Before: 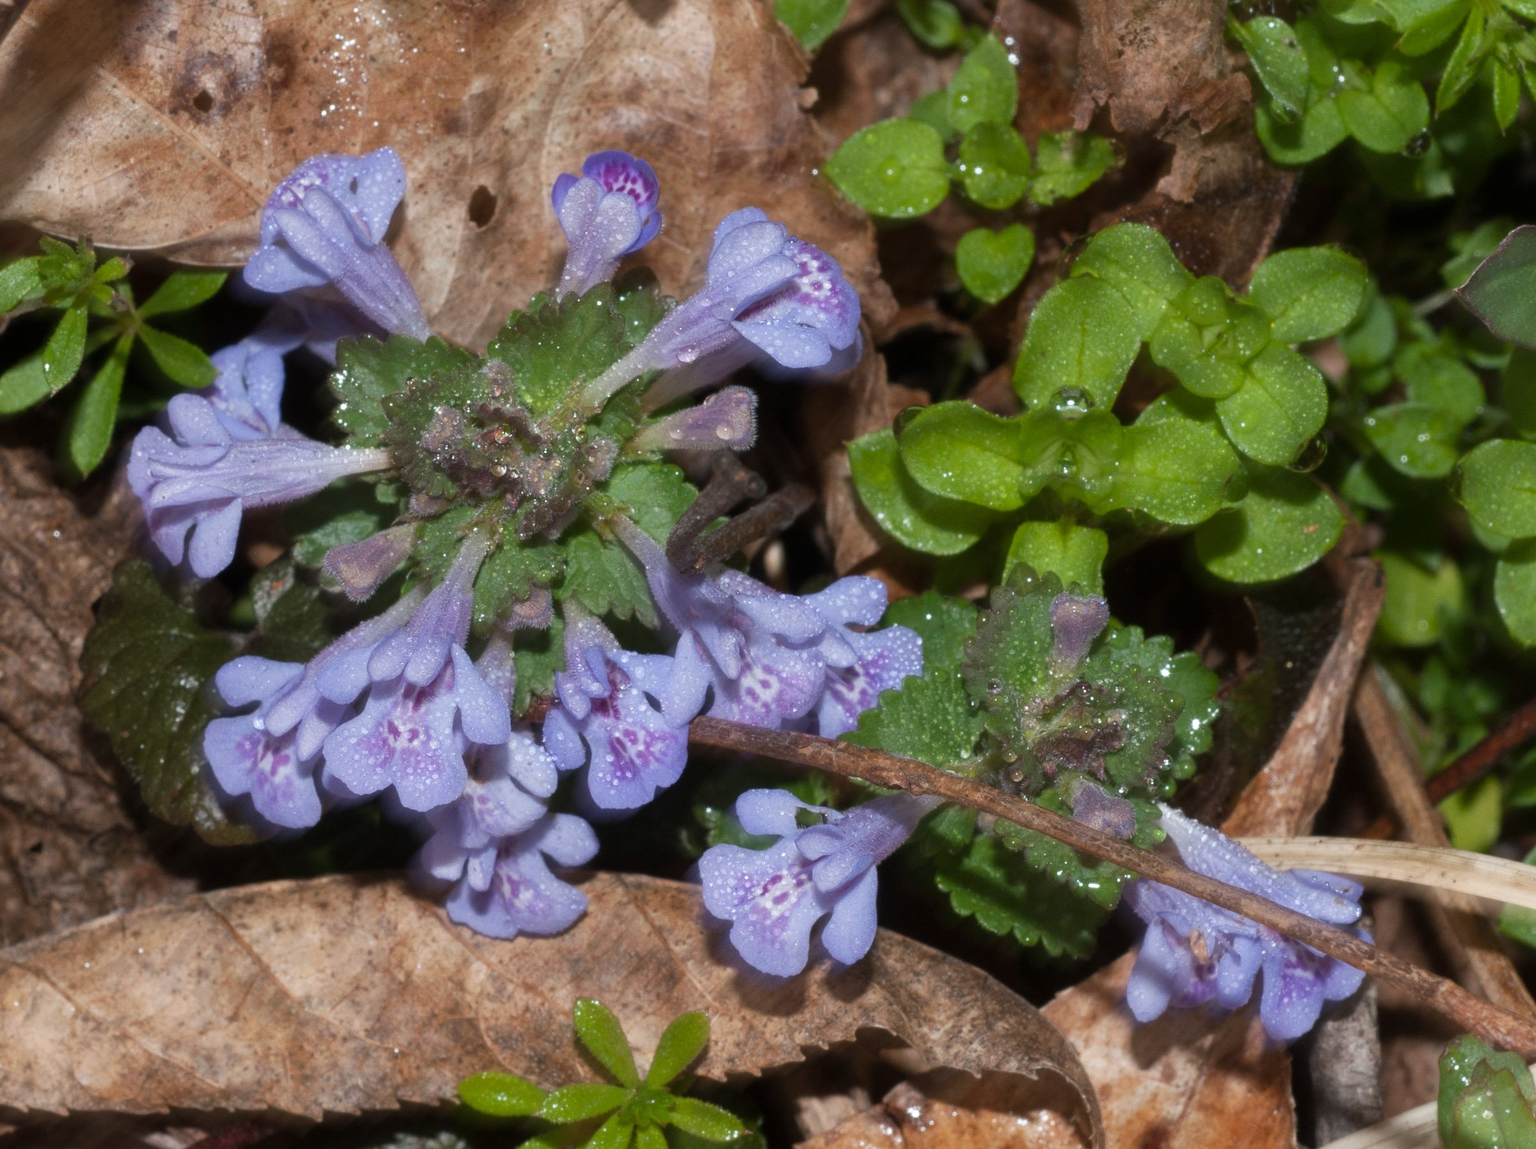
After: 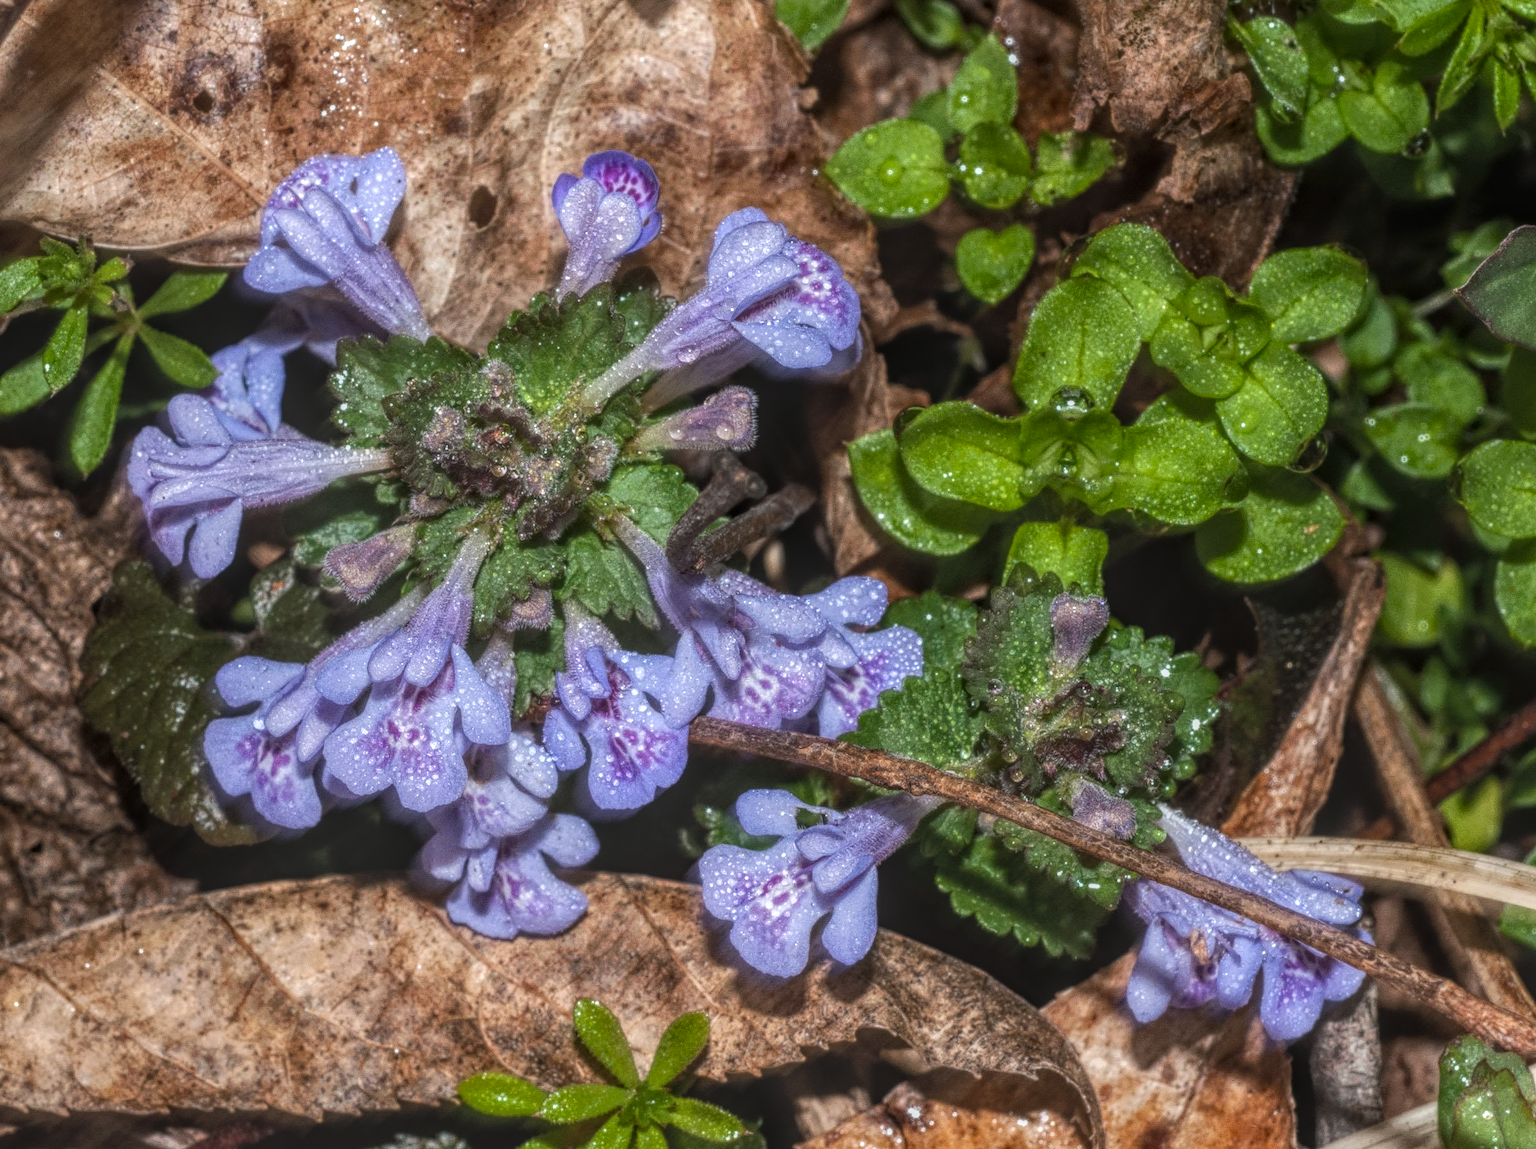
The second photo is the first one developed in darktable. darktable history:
local contrast: highlights 20%, shadows 24%, detail 201%, midtone range 0.2
tone equalizer: -8 EV -0.773 EV, -7 EV -0.675 EV, -6 EV -0.581 EV, -5 EV -0.381 EV, -3 EV 0.392 EV, -2 EV 0.6 EV, -1 EV 0.699 EV, +0 EV 0.739 EV, edges refinement/feathering 500, mask exposure compensation -1.57 EV, preserve details no
